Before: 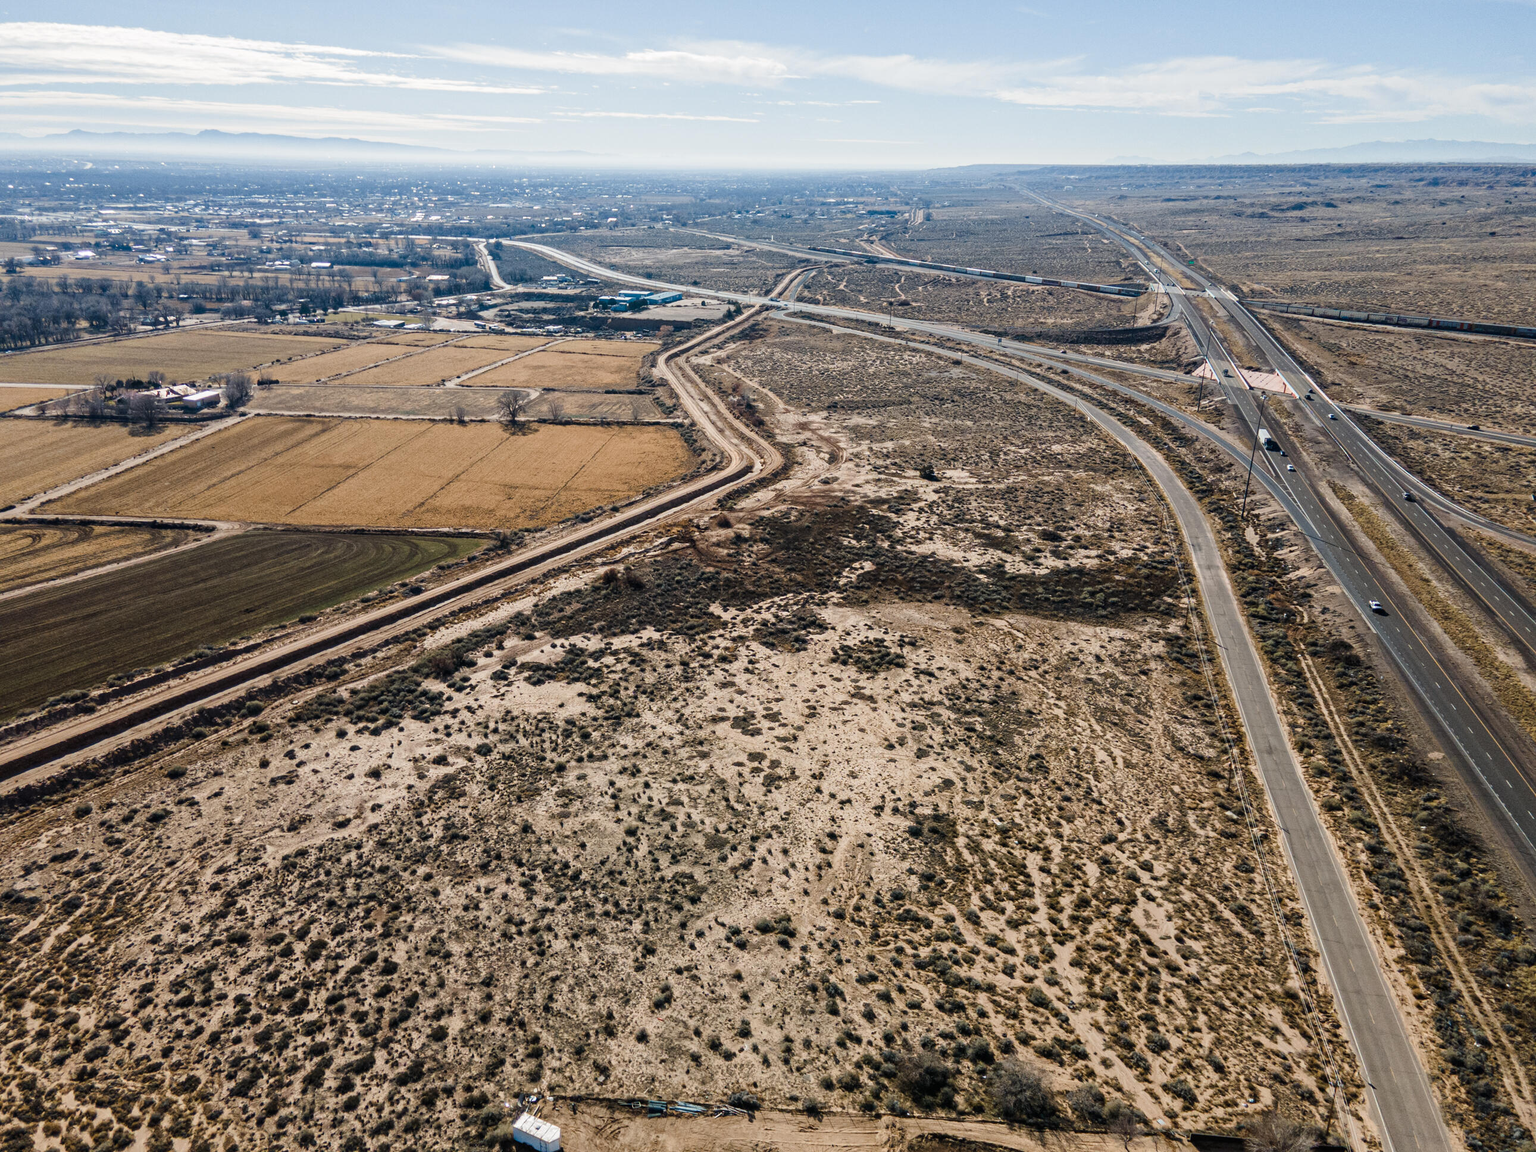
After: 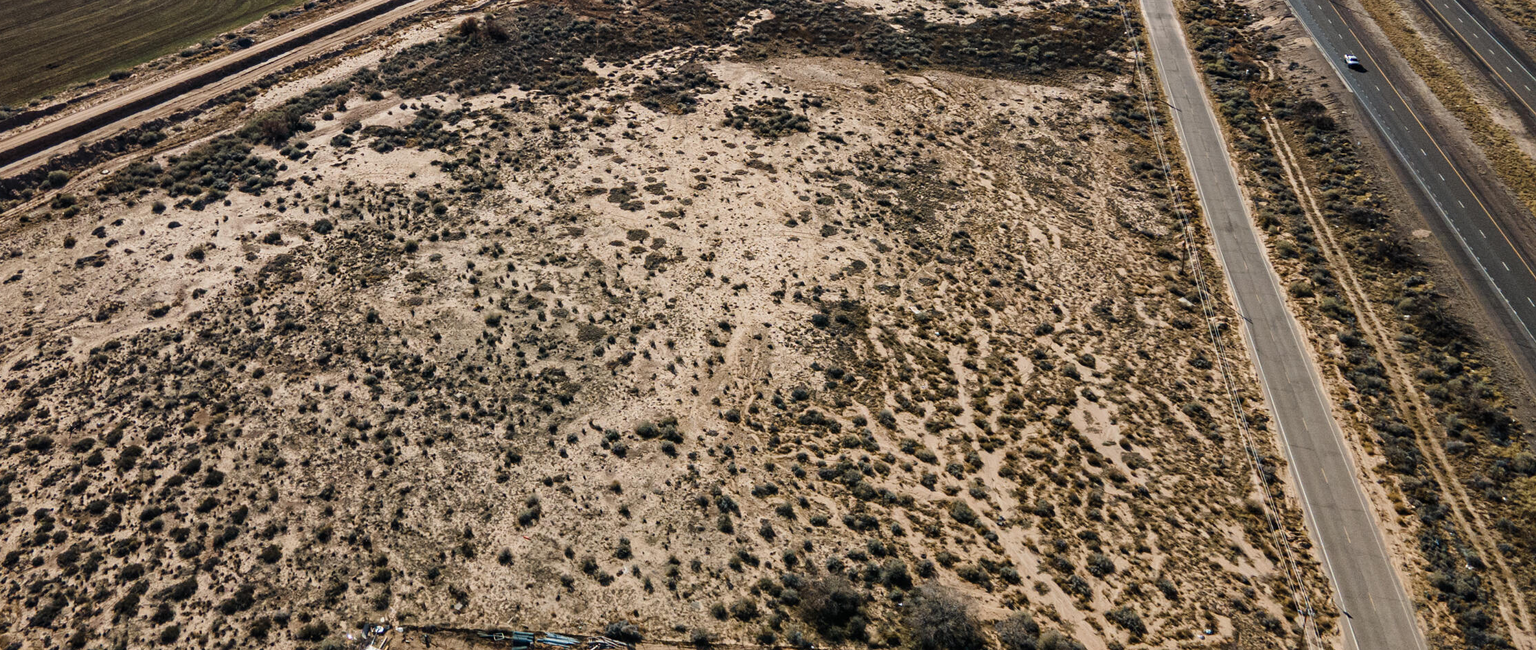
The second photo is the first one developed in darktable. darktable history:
crop and rotate: left 13.306%, top 48.129%, bottom 2.928%
